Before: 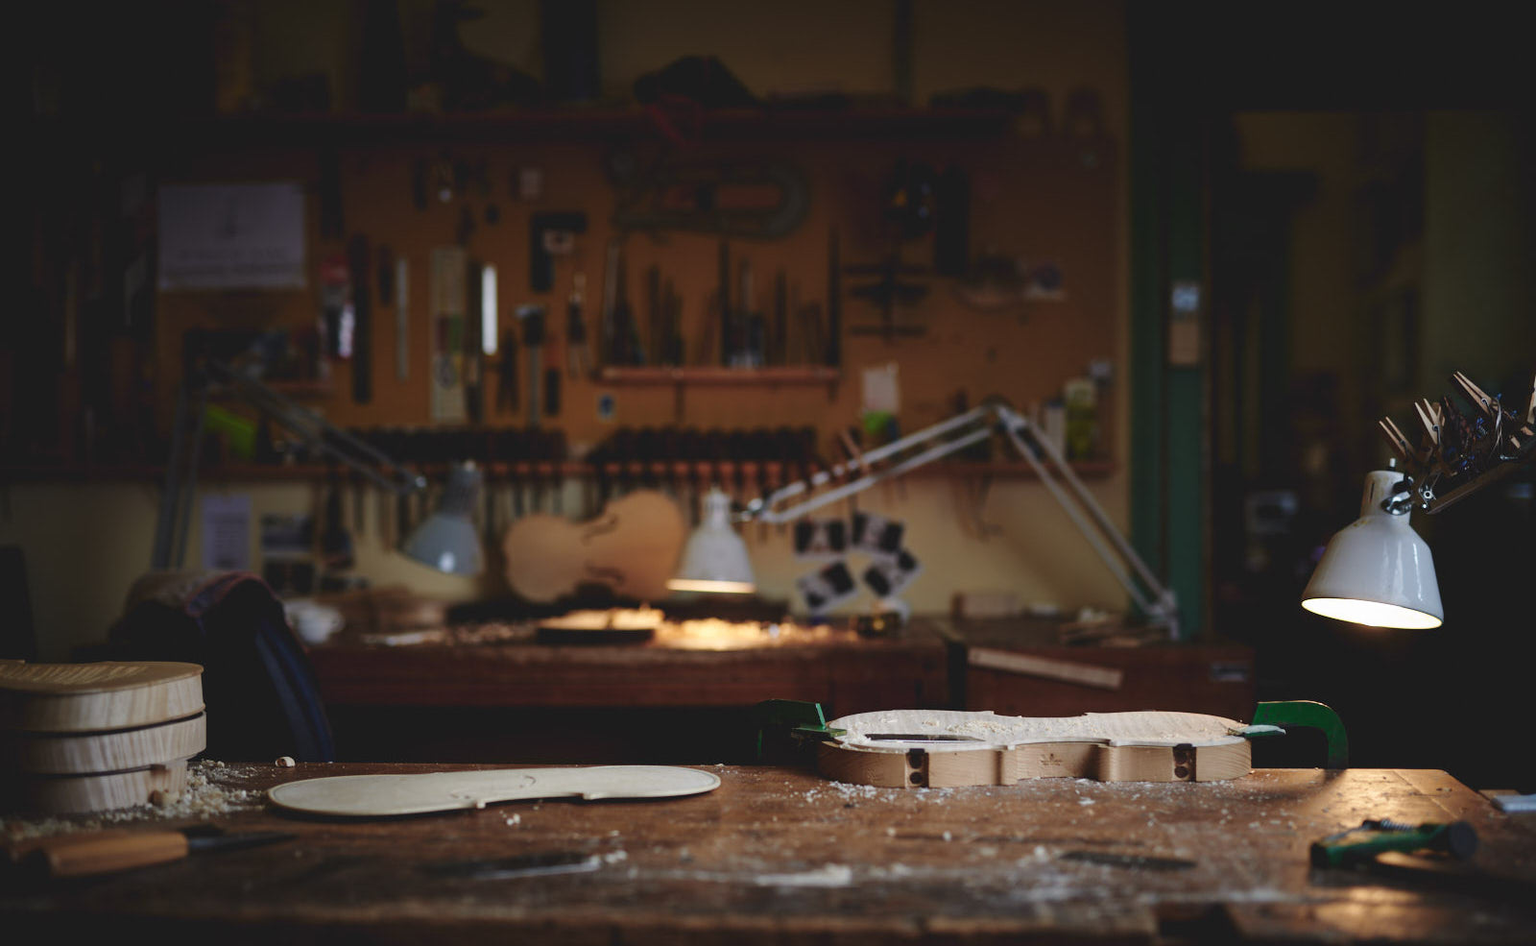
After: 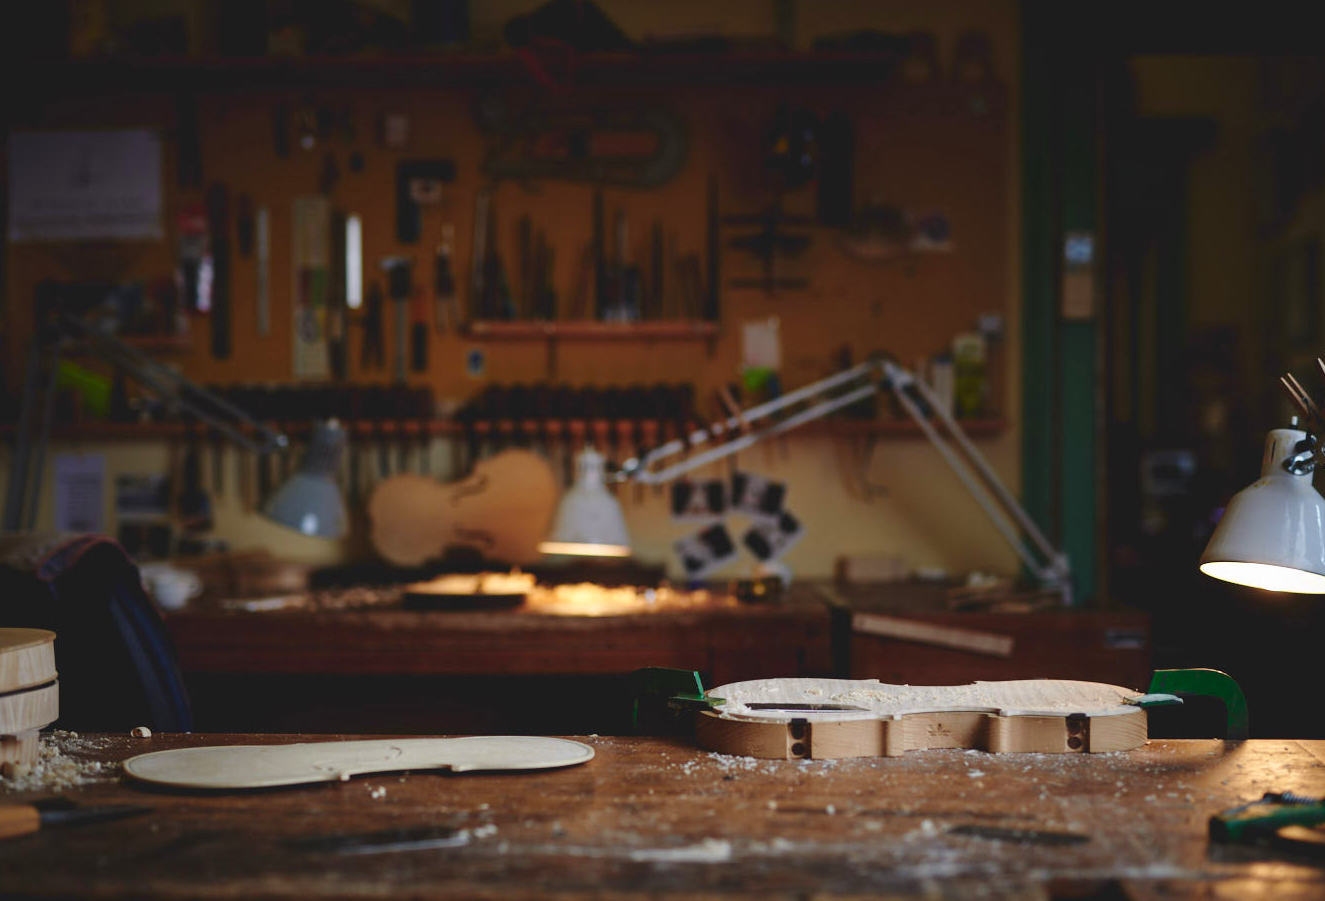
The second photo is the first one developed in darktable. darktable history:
crop: left 9.807%, top 6.259%, right 7.334%, bottom 2.177%
color zones: curves: ch0 [(0, 0.613) (0.01, 0.613) (0.245, 0.448) (0.498, 0.529) (0.642, 0.665) (0.879, 0.777) (0.99, 0.613)]; ch1 [(0, 0) (0.143, 0) (0.286, 0) (0.429, 0) (0.571, 0) (0.714, 0) (0.857, 0)], mix -121.96%
